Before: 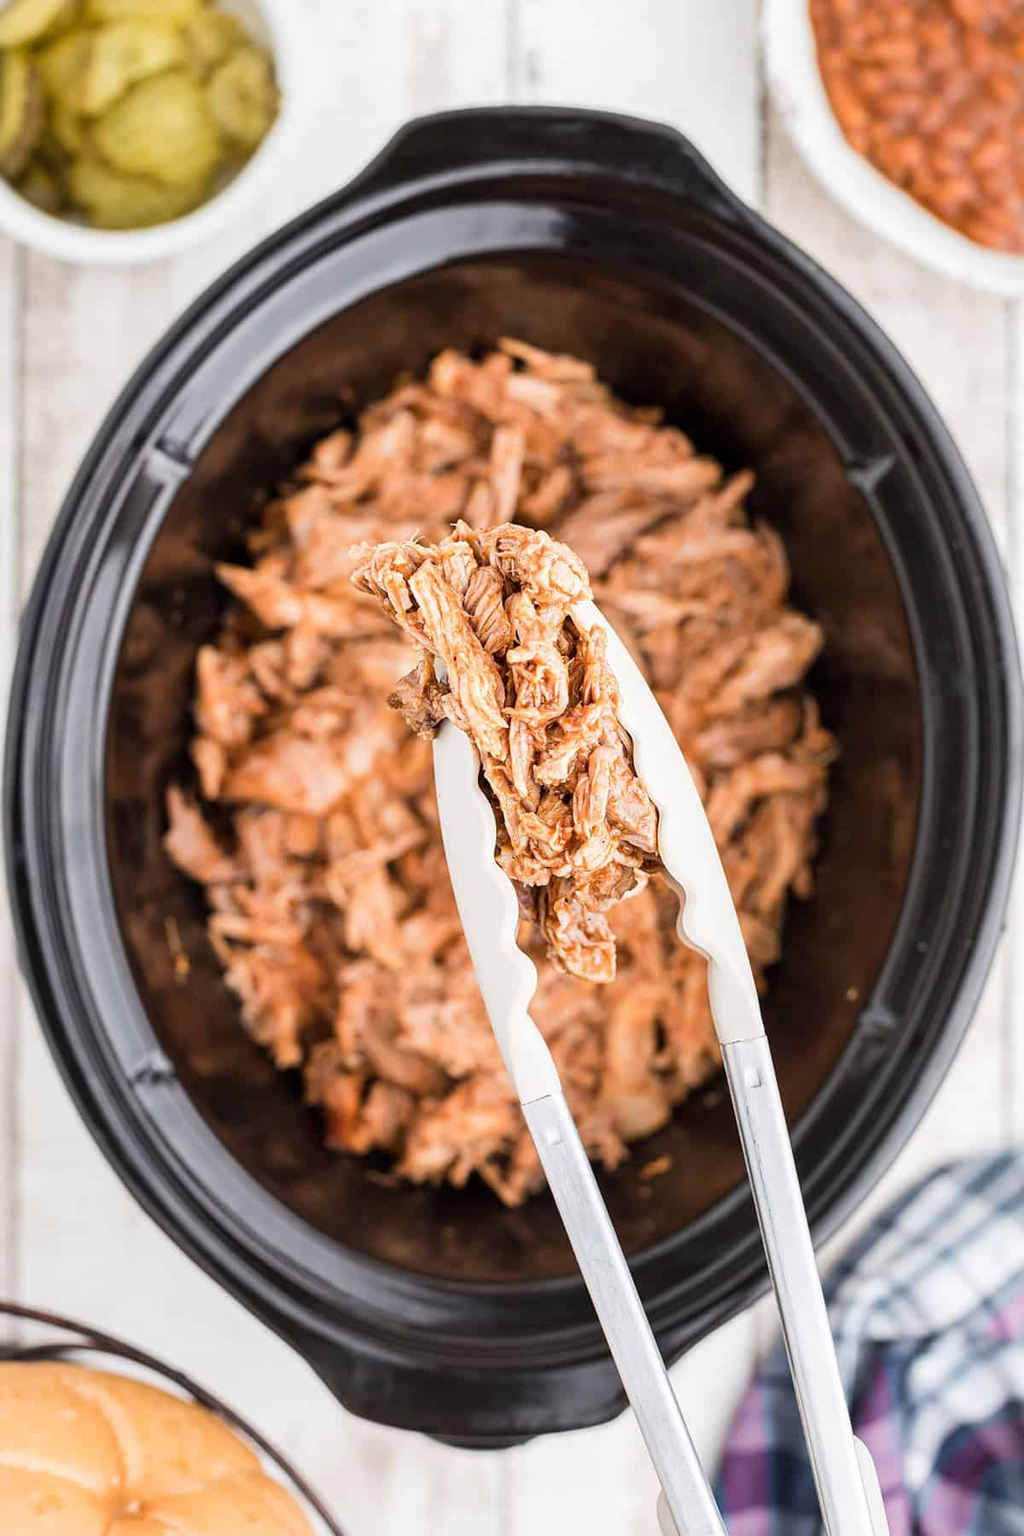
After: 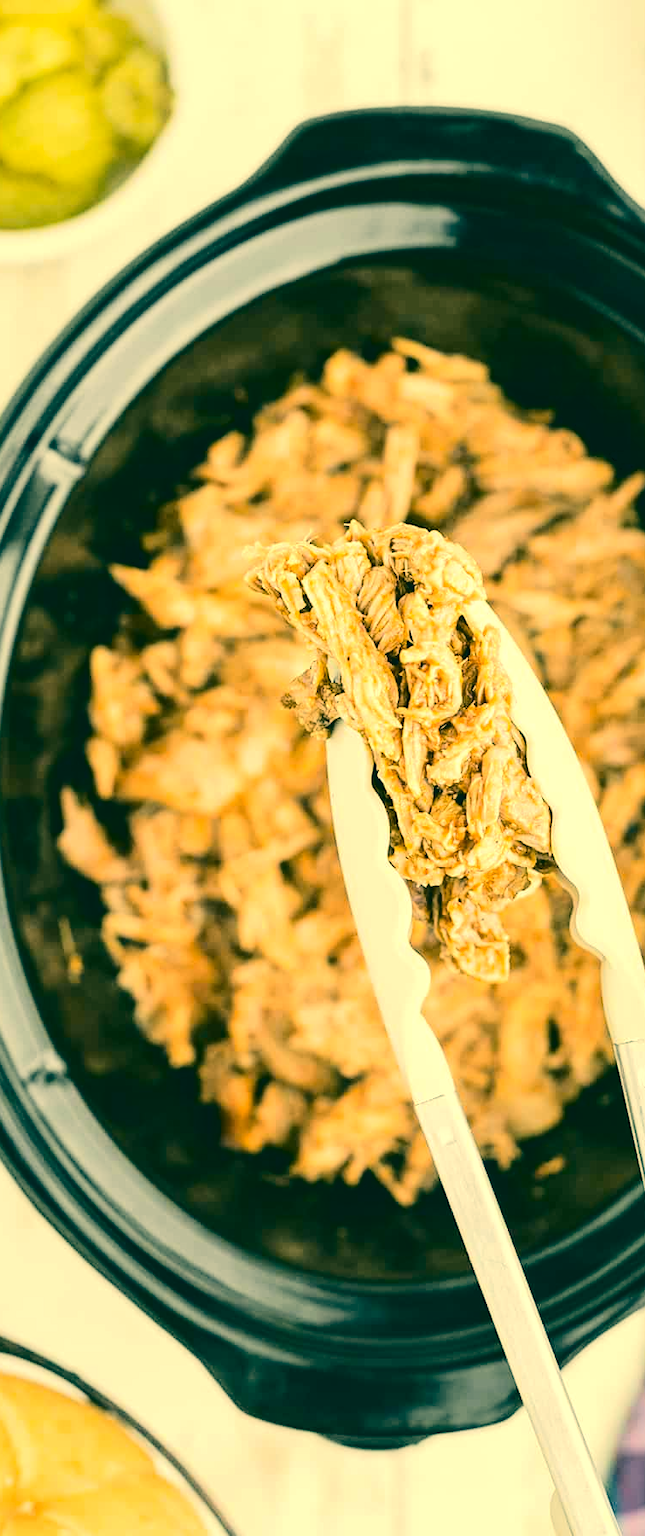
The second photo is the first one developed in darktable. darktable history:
tone curve: curves: ch0 [(0, 0) (0.003, 0.049) (0.011, 0.052) (0.025, 0.057) (0.044, 0.069) (0.069, 0.076) (0.1, 0.09) (0.136, 0.111) (0.177, 0.15) (0.224, 0.197) (0.277, 0.267) (0.335, 0.366) (0.399, 0.477) (0.468, 0.561) (0.543, 0.651) (0.623, 0.733) (0.709, 0.804) (0.801, 0.869) (0.898, 0.924) (1, 1)], color space Lab, independent channels, preserve colors none
color correction: highlights a* 2.12, highlights b* 33.93, shadows a* -36.12, shadows b* -6.19
exposure: exposure 0.197 EV, compensate highlight preservation false
tone equalizer: on, module defaults
crop: left 10.49%, right 26.435%
